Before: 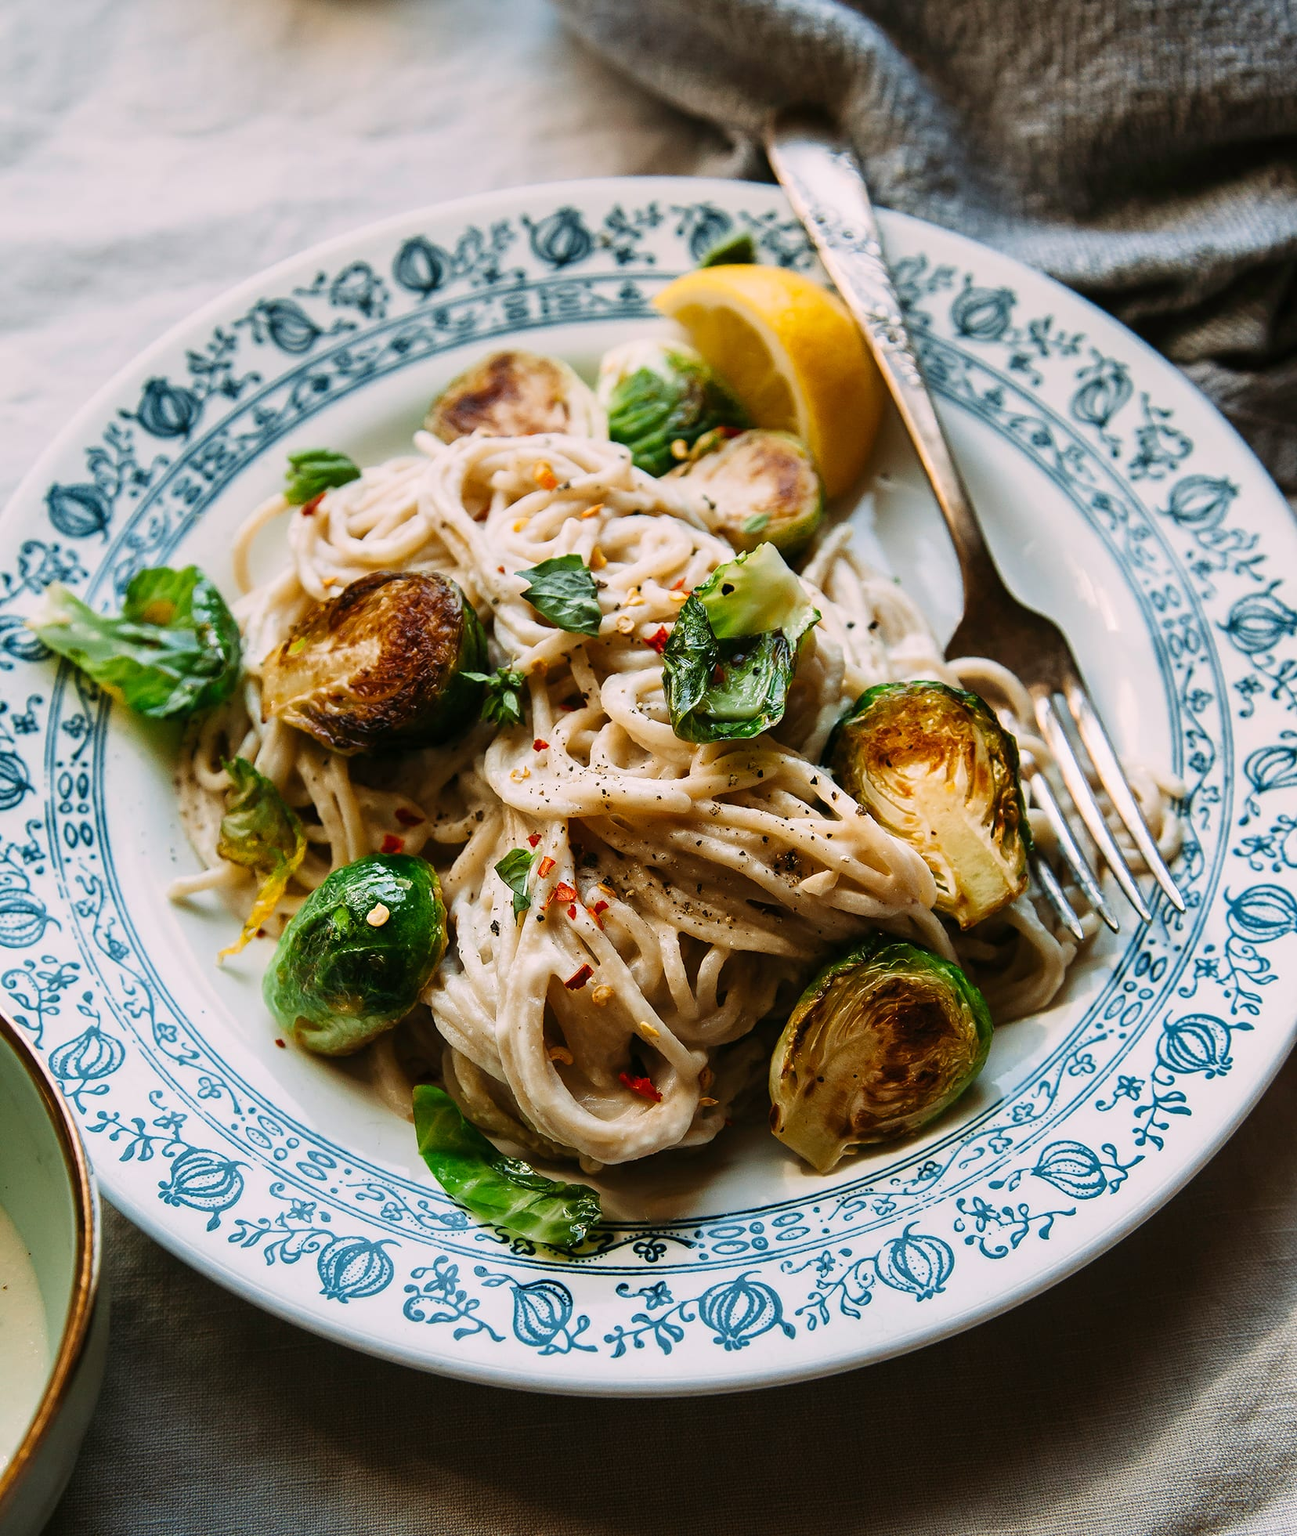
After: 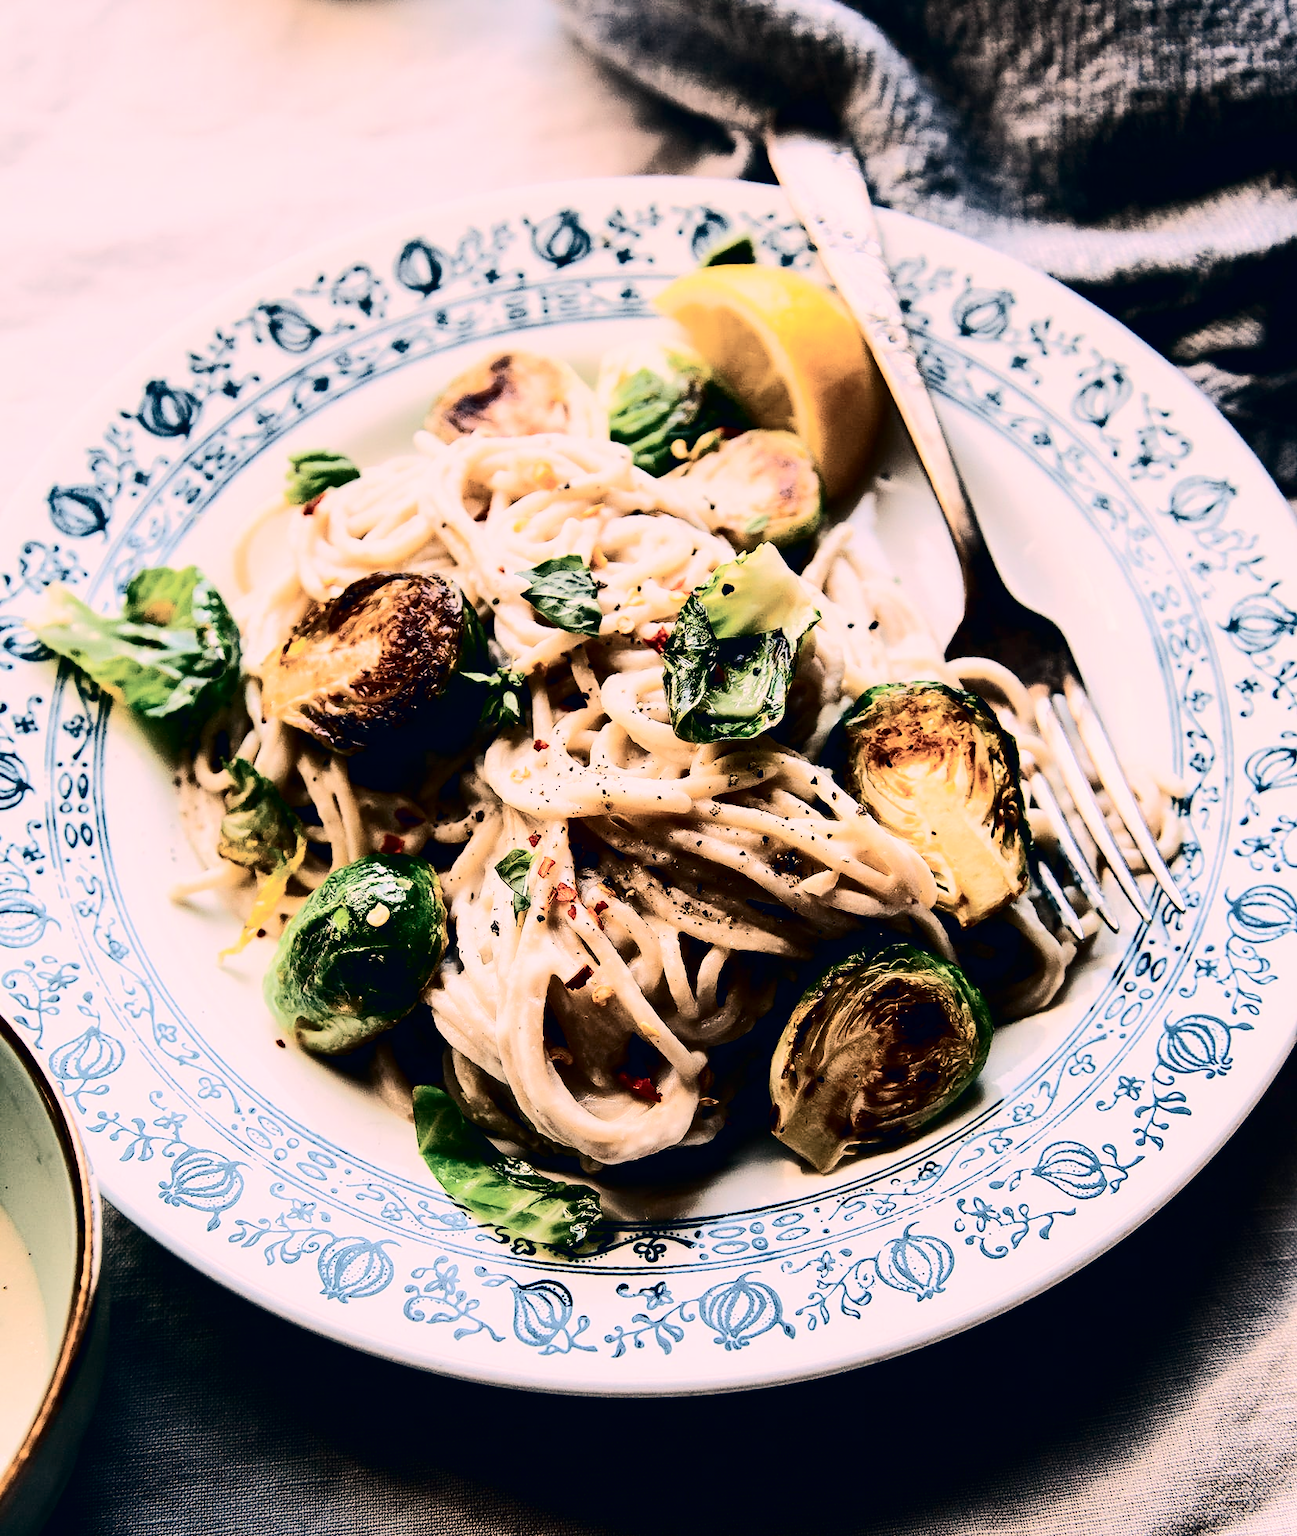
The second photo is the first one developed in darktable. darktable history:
tone curve: curves: ch0 [(0, 0) (0.086, 0.006) (0.148, 0.021) (0.245, 0.105) (0.374, 0.401) (0.444, 0.631) (0.778, 0.915) (1, 1)], color space Lab, independent channels, preserve colors none
color correction: highlights a* 14.3, highlights b* 6.04, shadows a* -5.55, shadows b* -15.15, saturation 0.864
